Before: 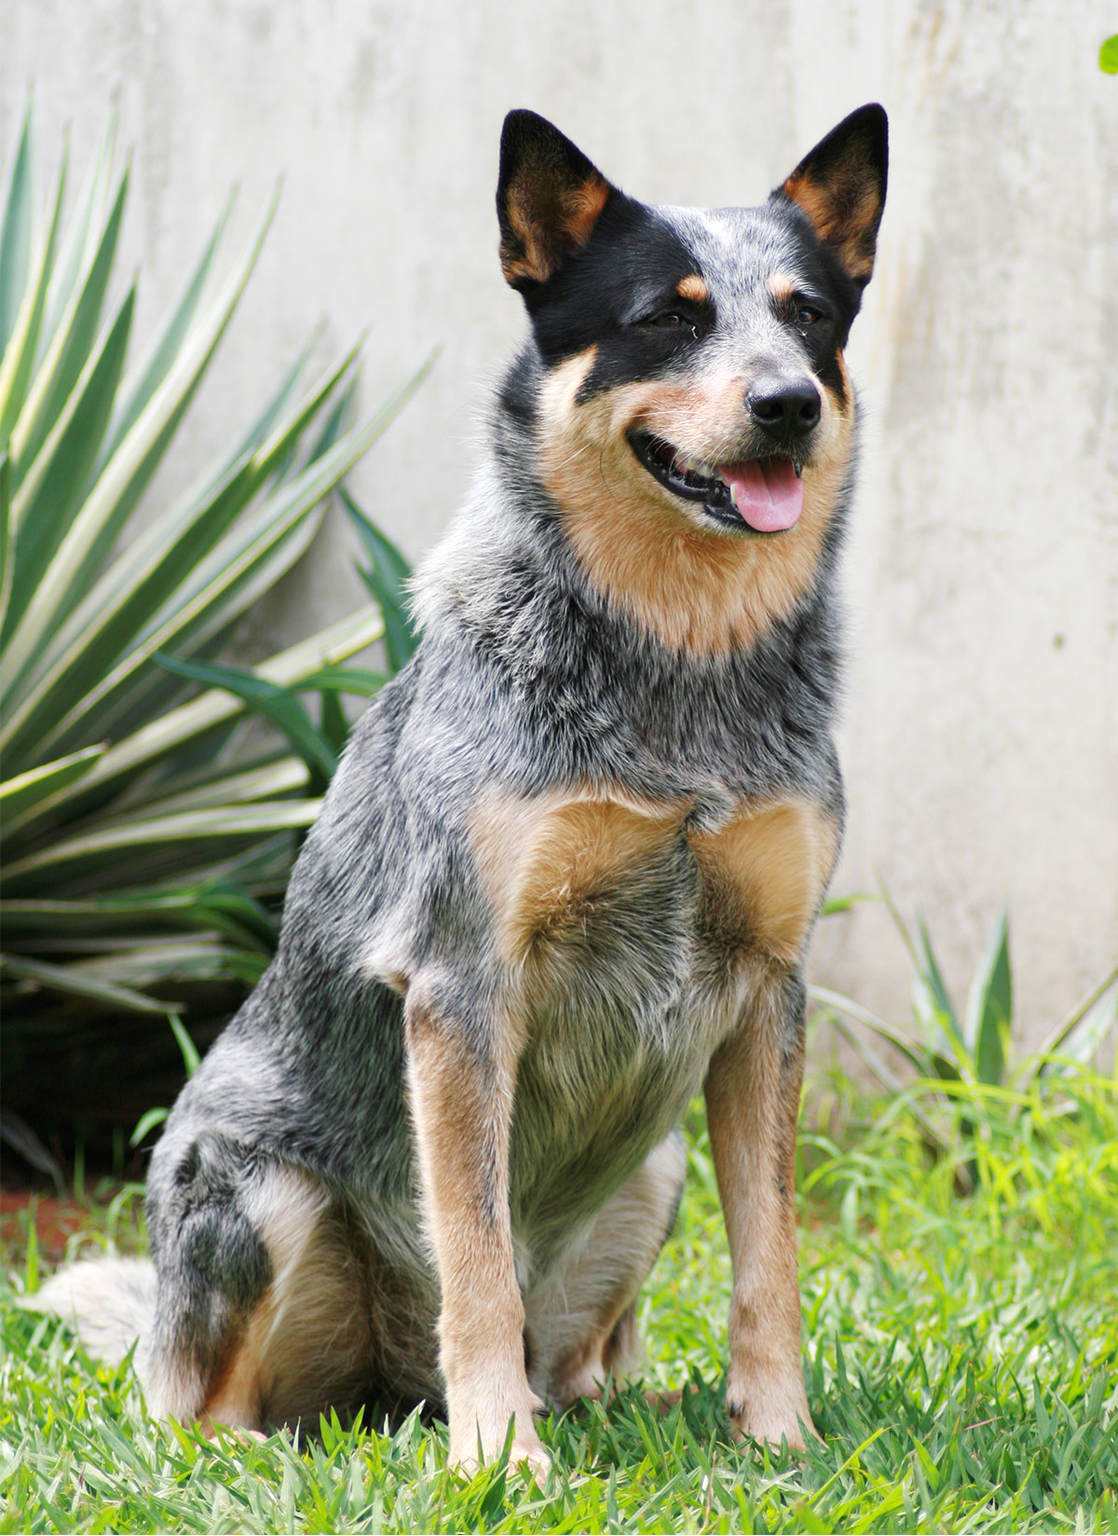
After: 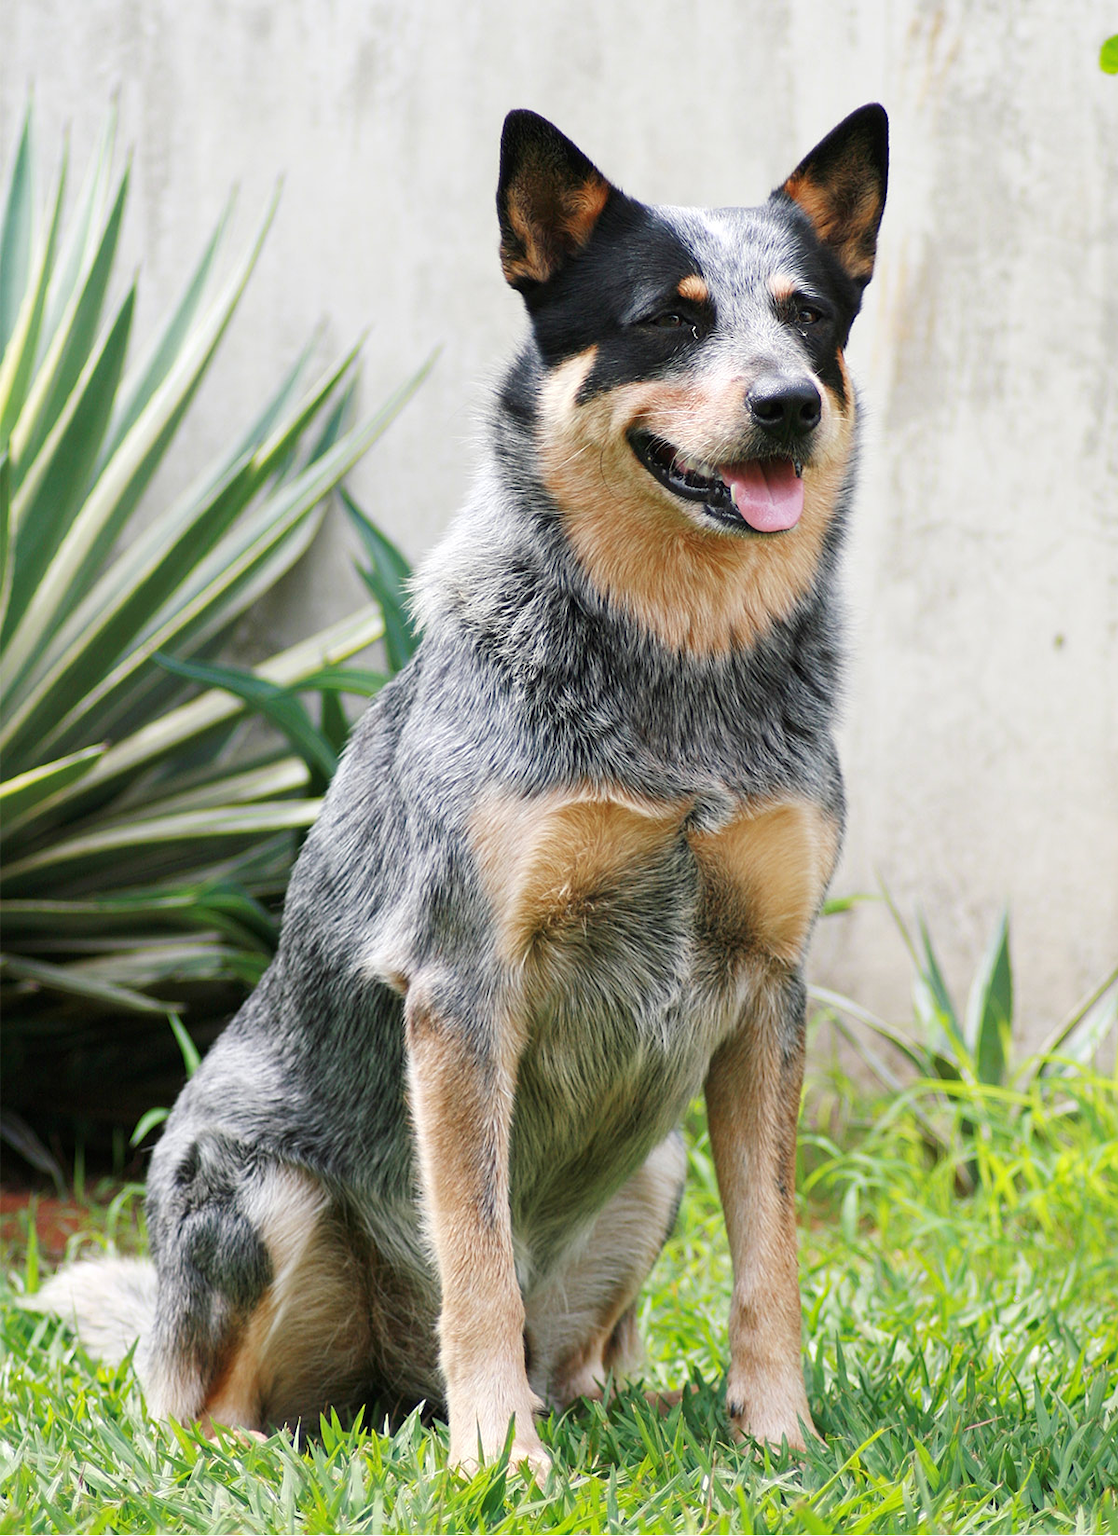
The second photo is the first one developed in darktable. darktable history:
sharpen: radius 1.22, amount 0.29, threshold 0.159
